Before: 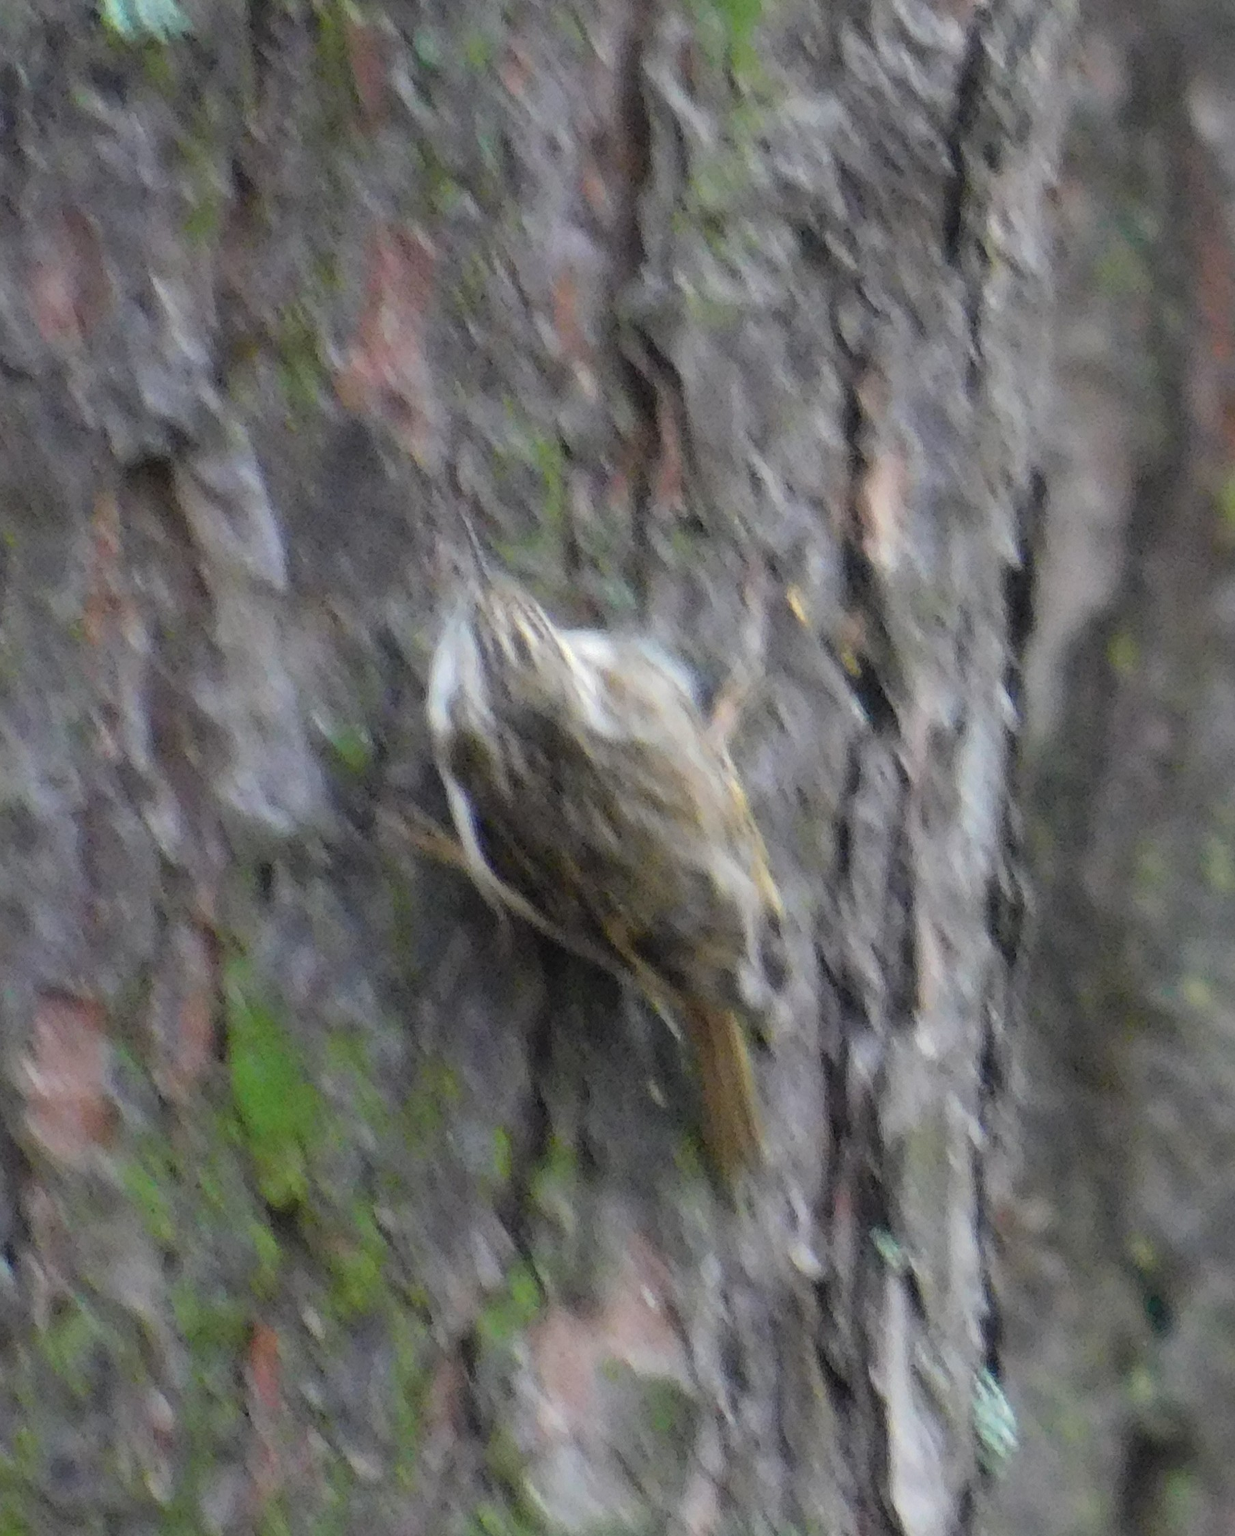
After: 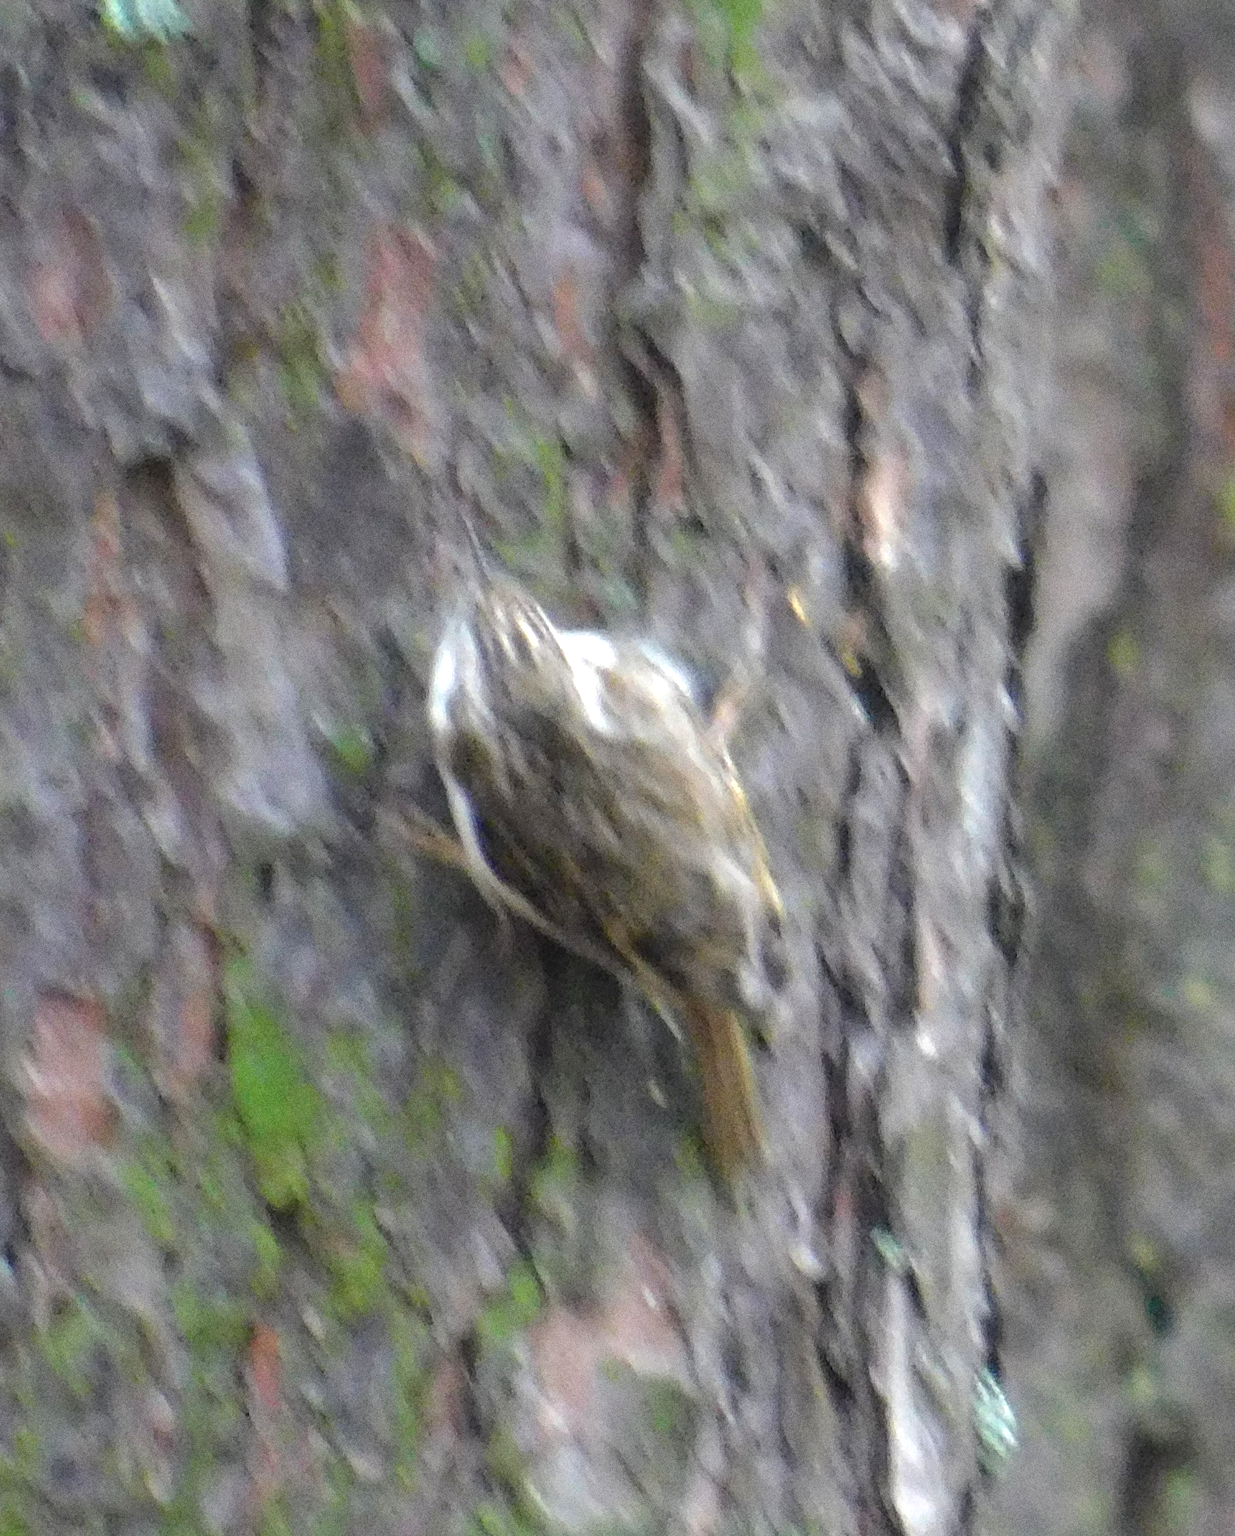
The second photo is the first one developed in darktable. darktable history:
exposure: black level correction 0, exposure 0.7 EV, compensate exposure bias true, compensate highlight preservation false
grain: coarseness 0.09 ISO, strength 40%
rgb curve: curves: ch0 [(0, 0) (0.175, 0.154) (0.785, 0.663) (1, 1)]
